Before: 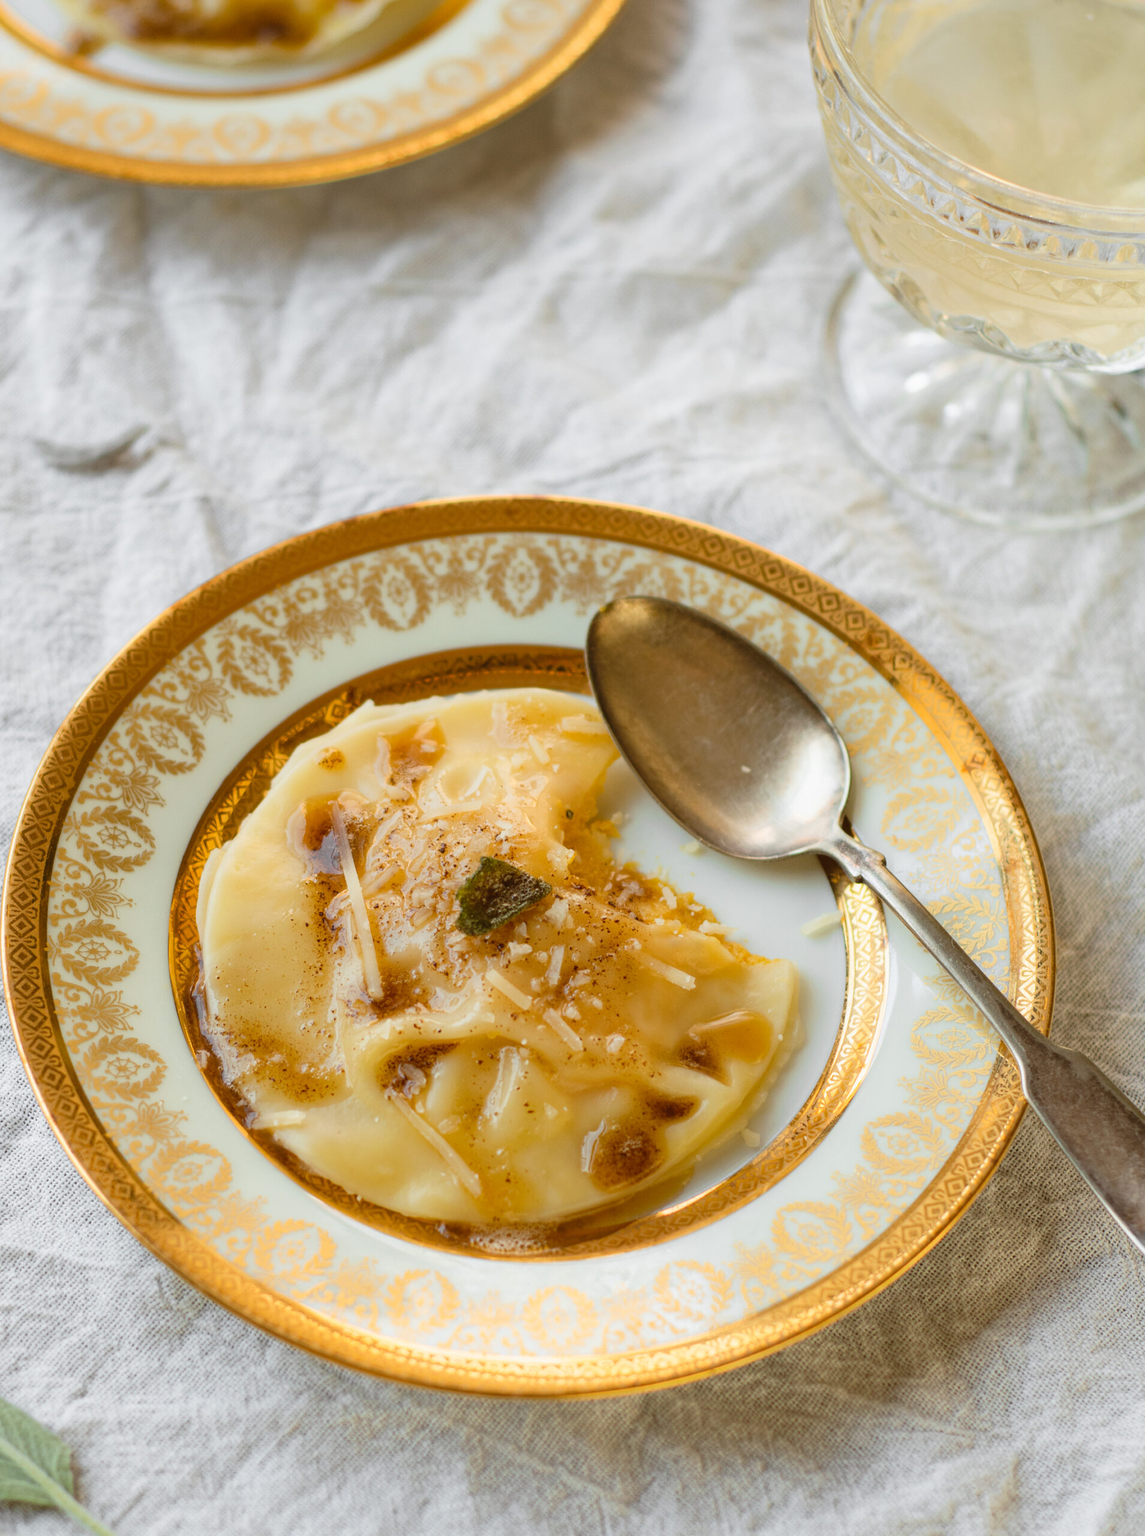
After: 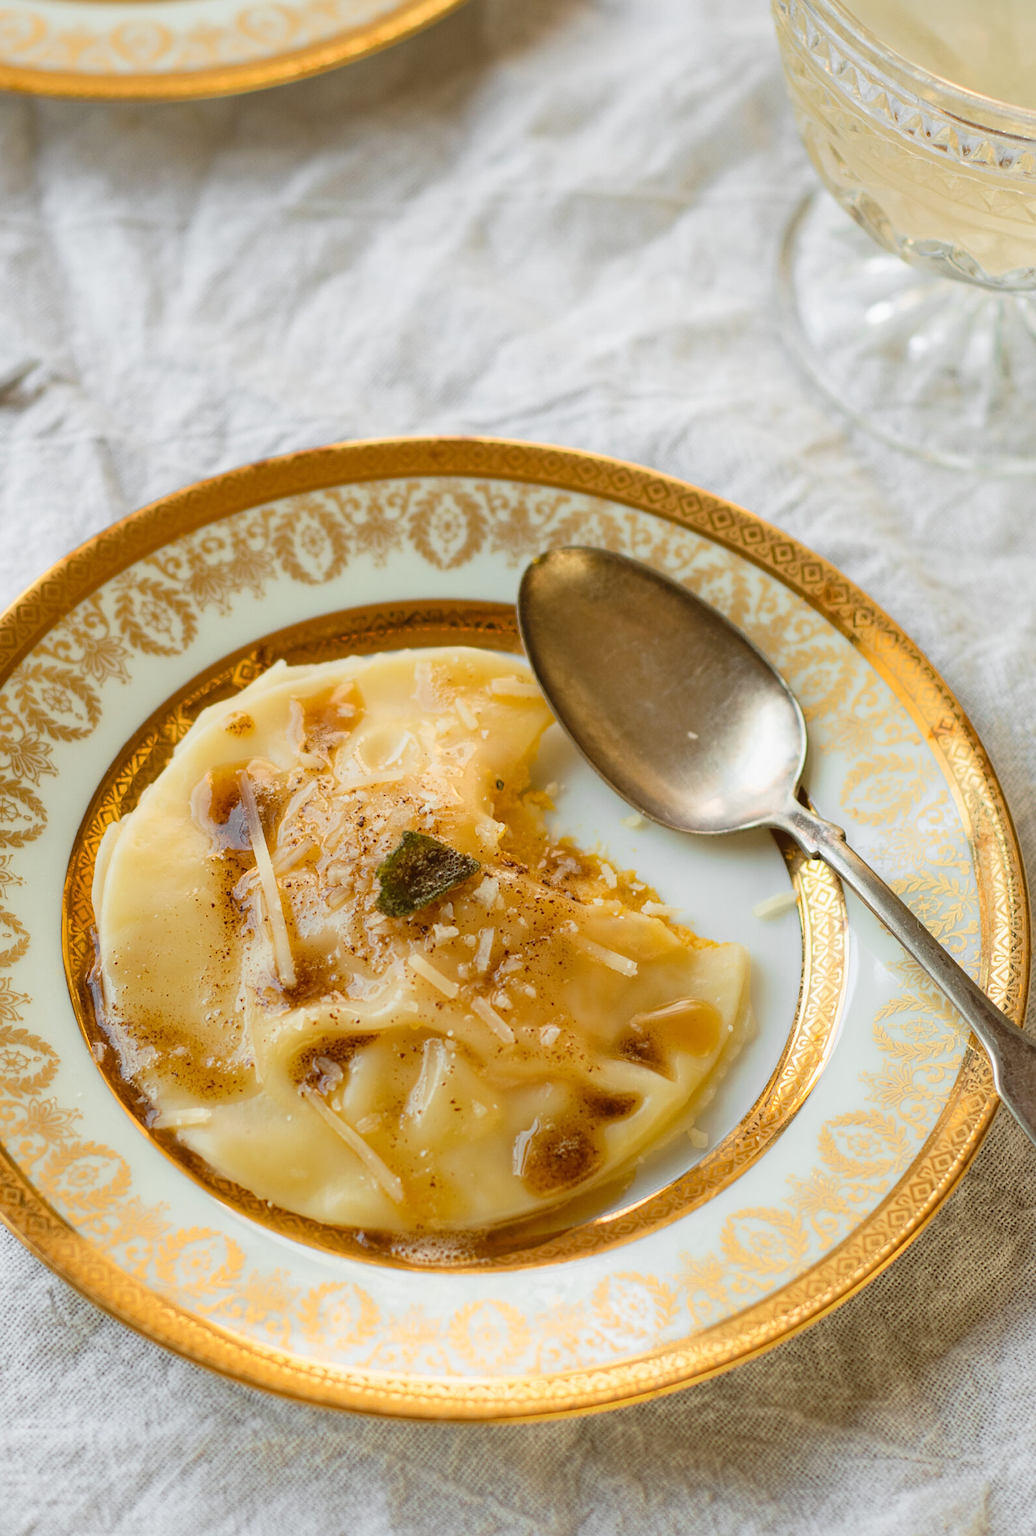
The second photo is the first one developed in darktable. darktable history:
exposure: compensate highlight preservation false
crop: left 9.807%, top 6.259%, right 7.334%, bottom 2.177%
sharpen: amount 0.2
